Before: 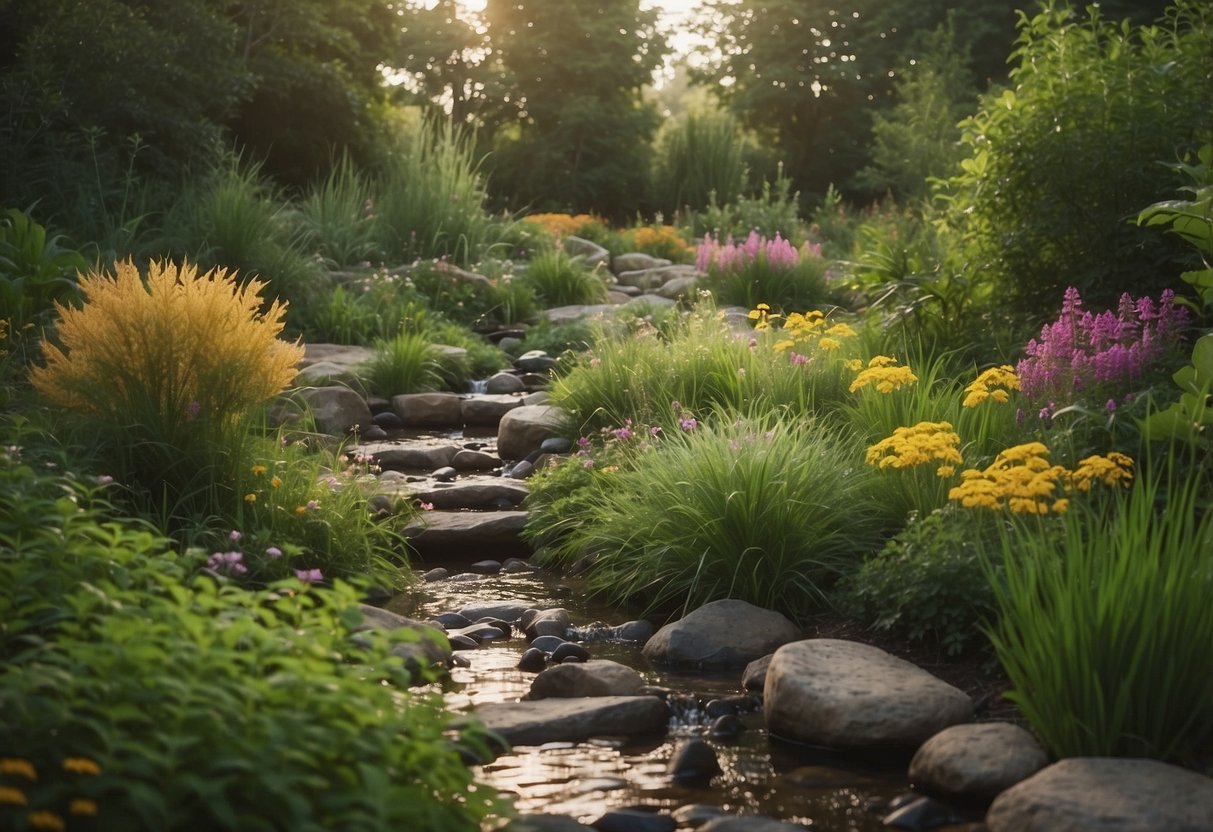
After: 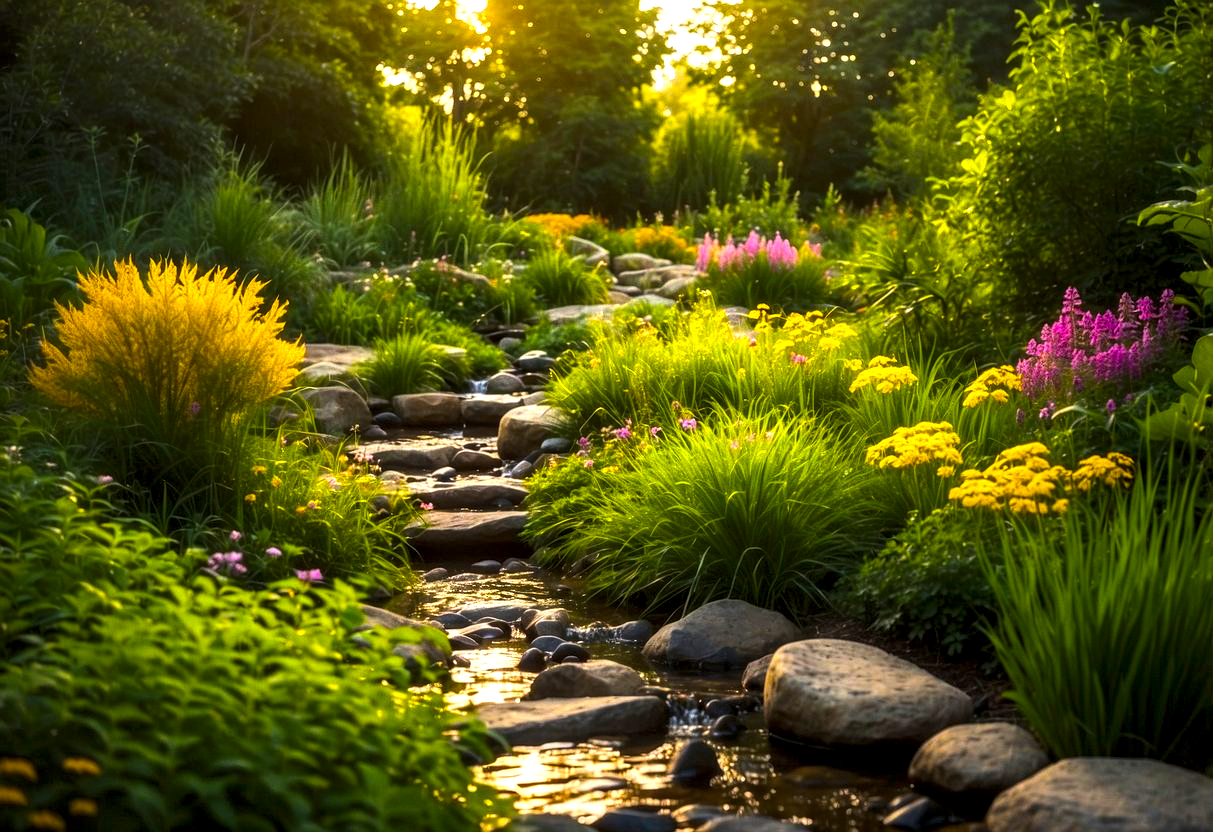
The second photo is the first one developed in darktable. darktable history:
local contrast: detail 160%
color balance rgb: linear chroma grading › highlights 99.197%, linear chroma grading › global chroma 23.36%, perceptual saturation grading › global saturation 30.129%, perceptual brilliance grading › global brilliance -5.092%, perceptual brilliance grading › highlights 24.584%, perceptual brilliance grading › mid-tones 7.127%, perceptual brilliance grading › shadows -4.872%
